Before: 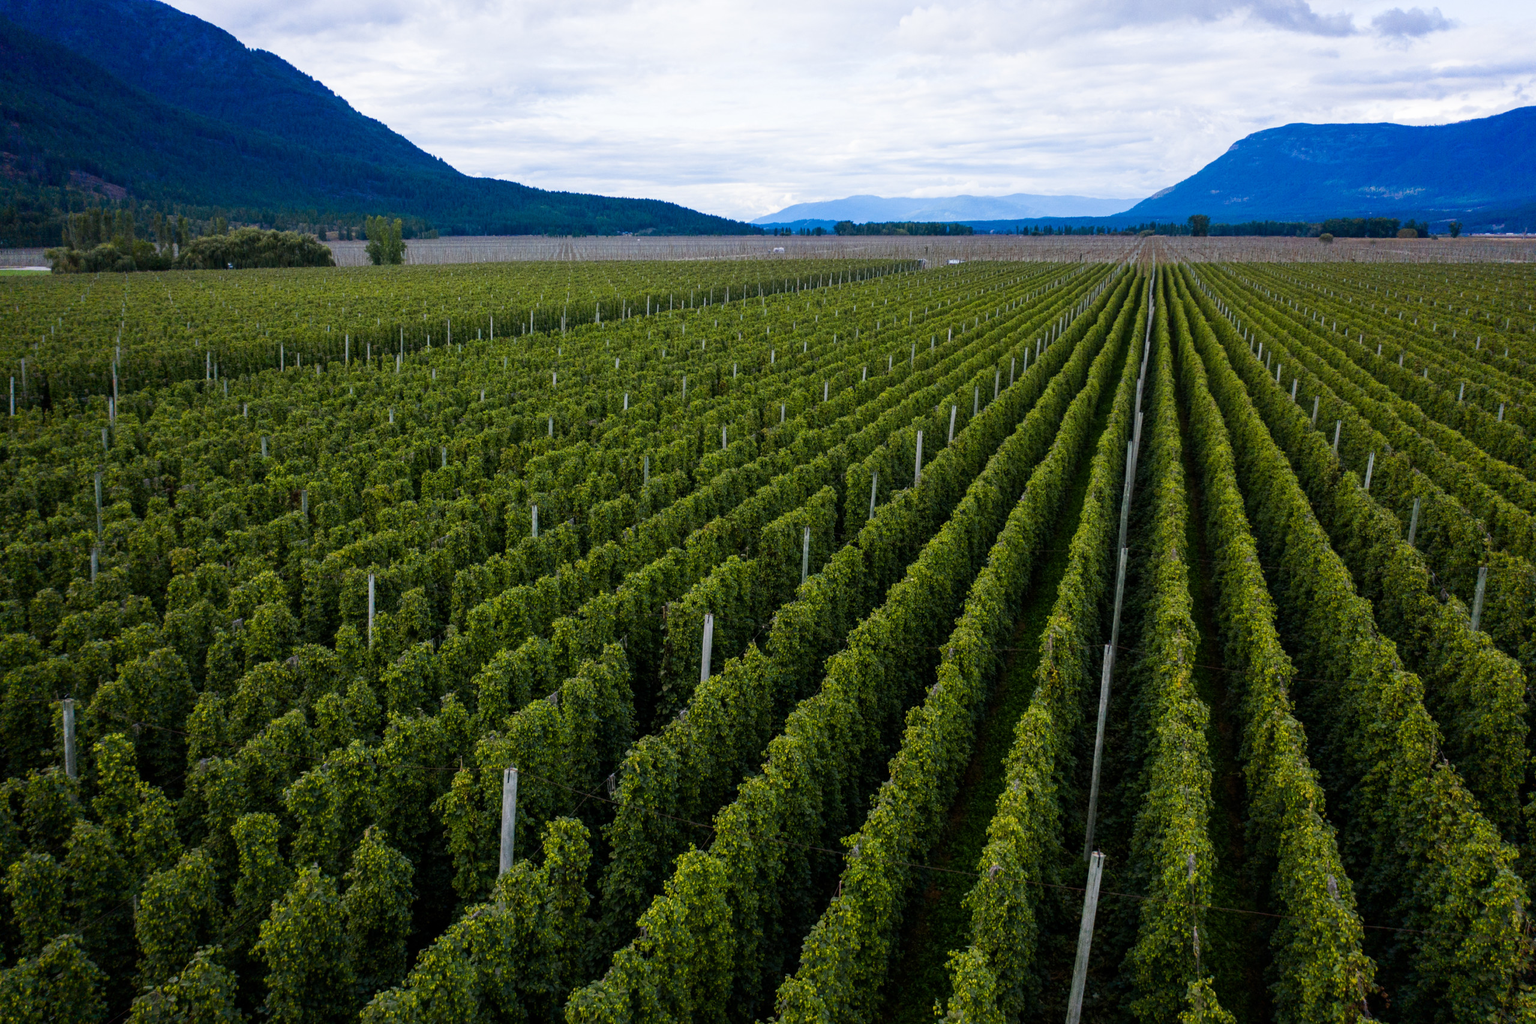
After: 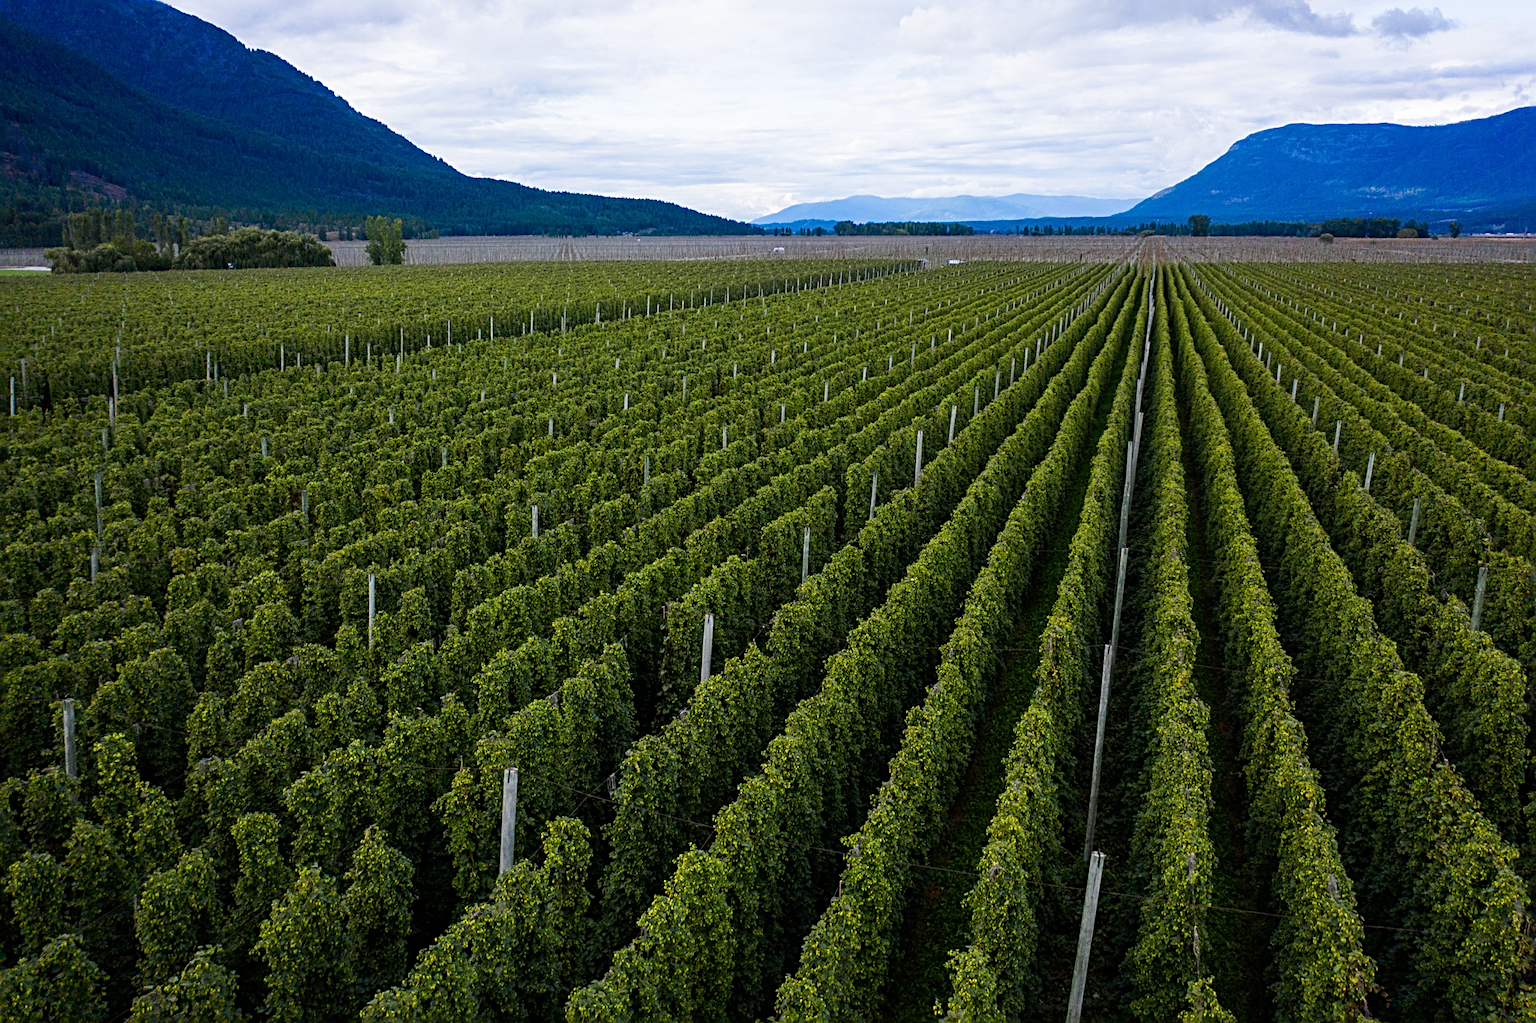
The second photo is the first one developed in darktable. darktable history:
sharpen: radius 4
rotate and perspective: crop left 0, crop top 0
